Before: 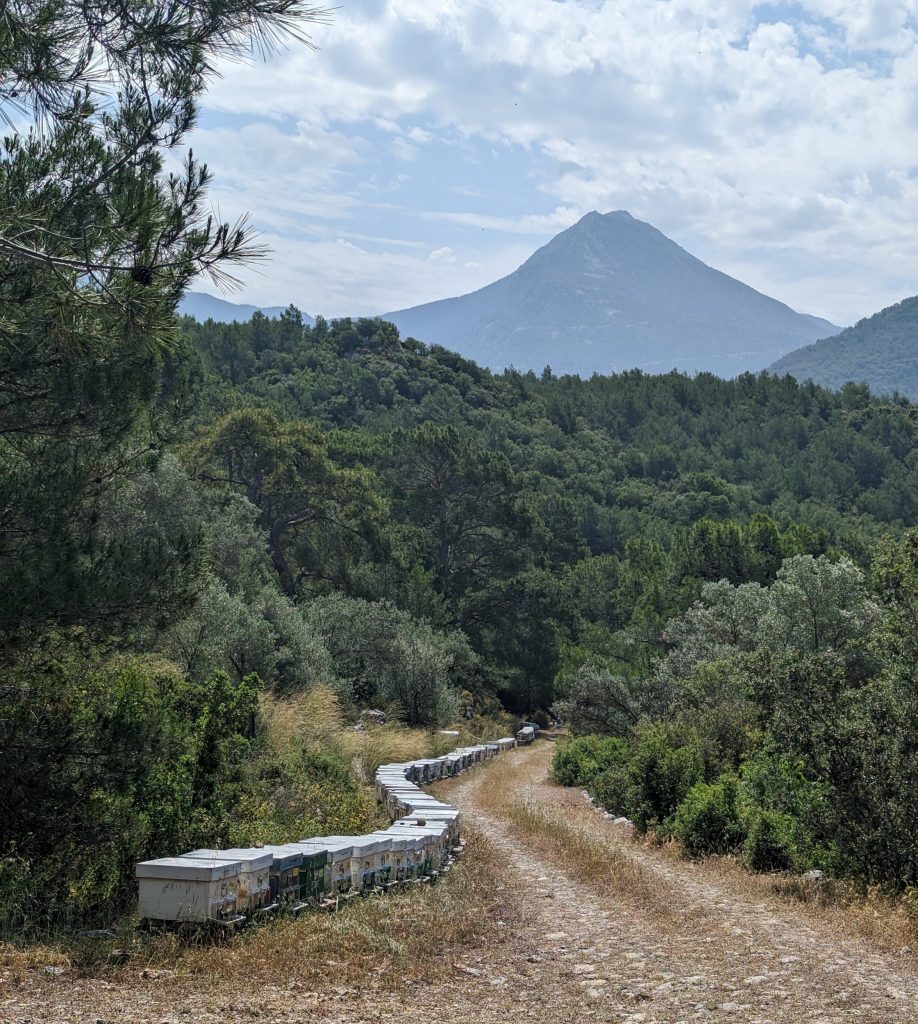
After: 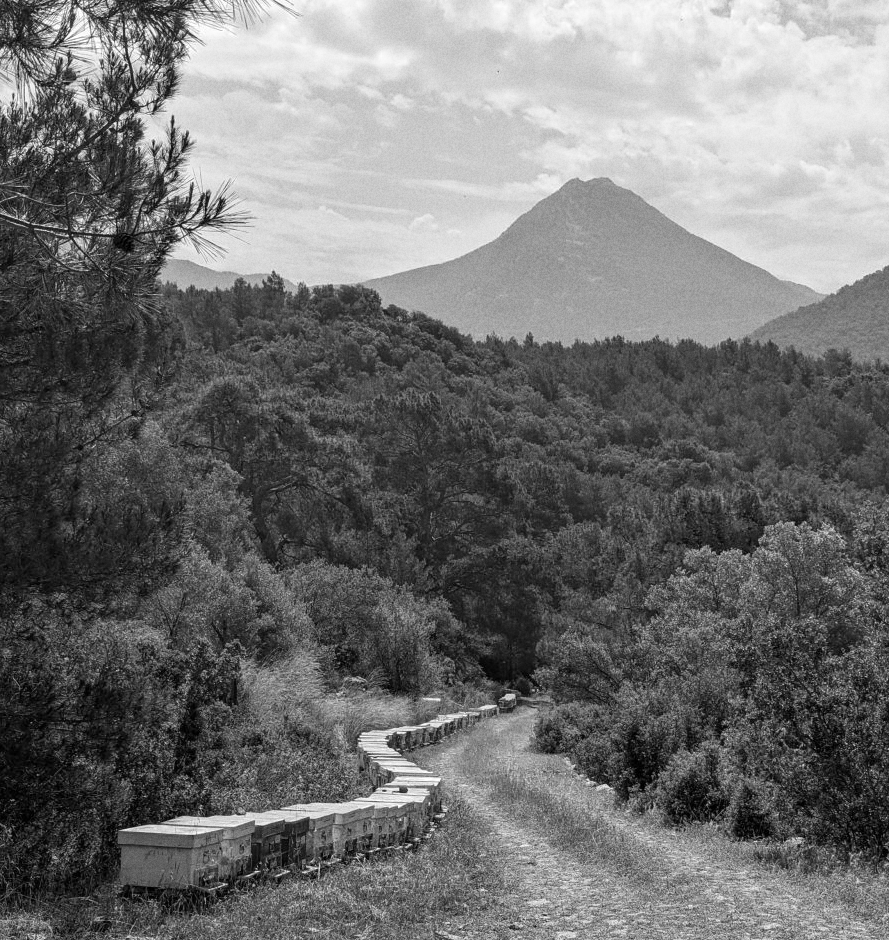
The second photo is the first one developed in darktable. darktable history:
white balance: red 1.127, blue 0.943
monochrome: size 1
crop: left 1.964%, top 3.251%, right 1.122%, bottom 4.933%
grain: coarseness 22.88 ISO
